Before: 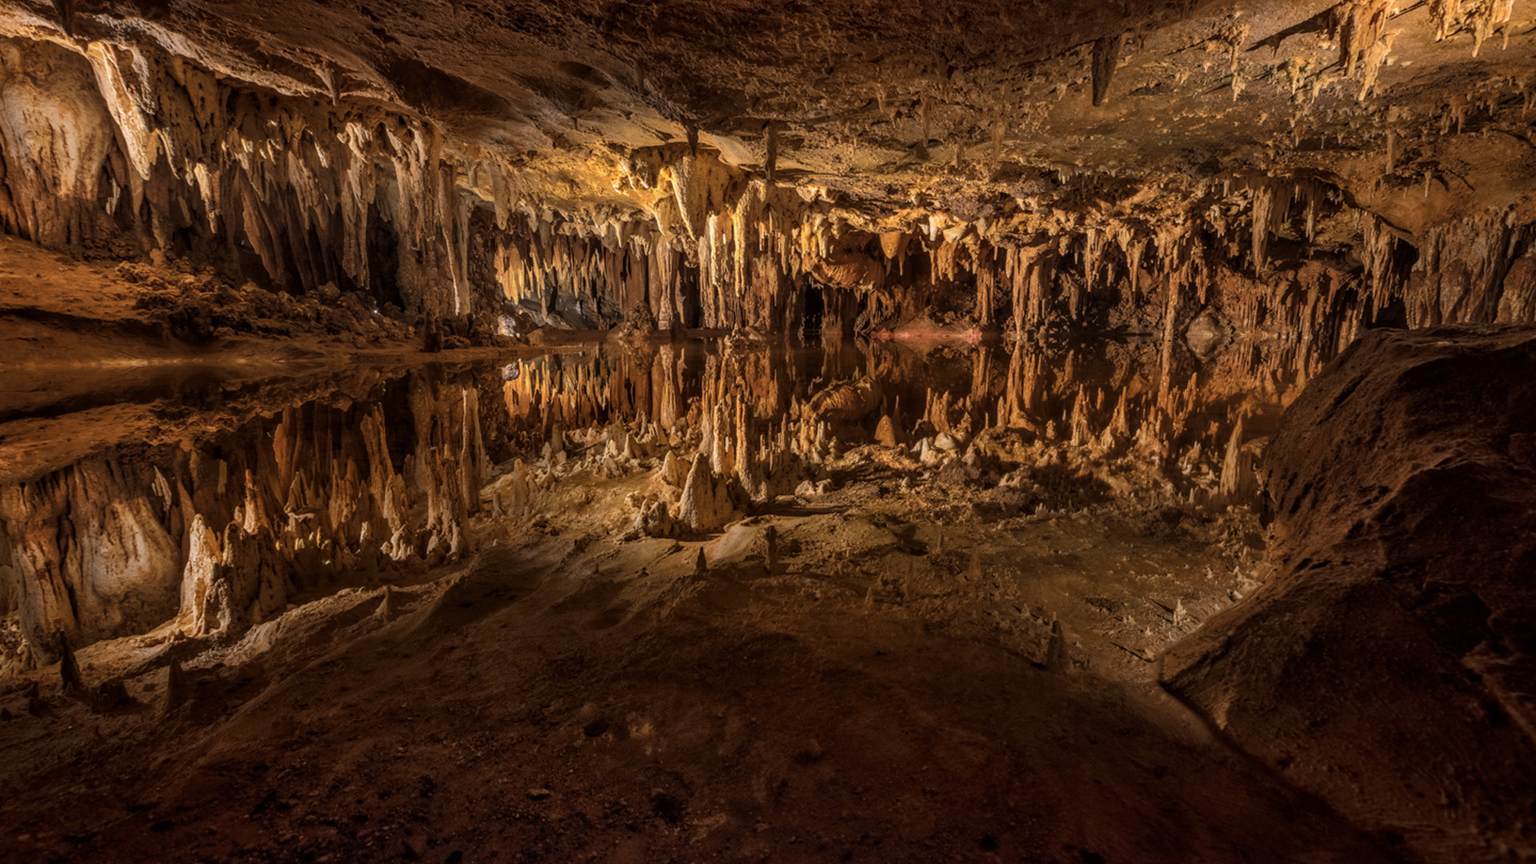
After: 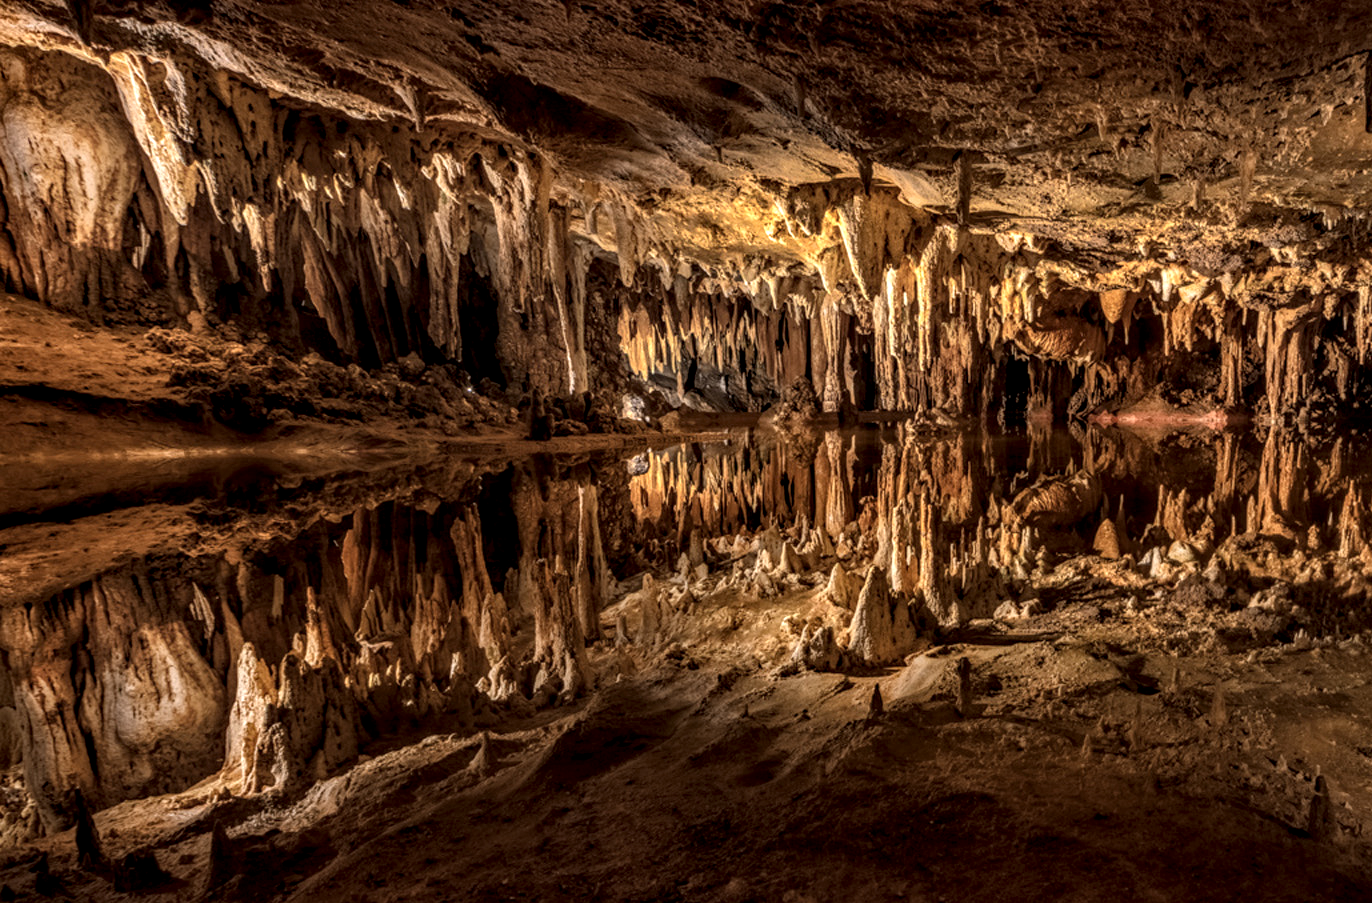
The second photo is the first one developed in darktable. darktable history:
crop: right 28.515%, bottom 16.321%
haze removal: compatibility mode true, adaptive false
local contrast: highlights 60%, shadows 61%, detail 160%
